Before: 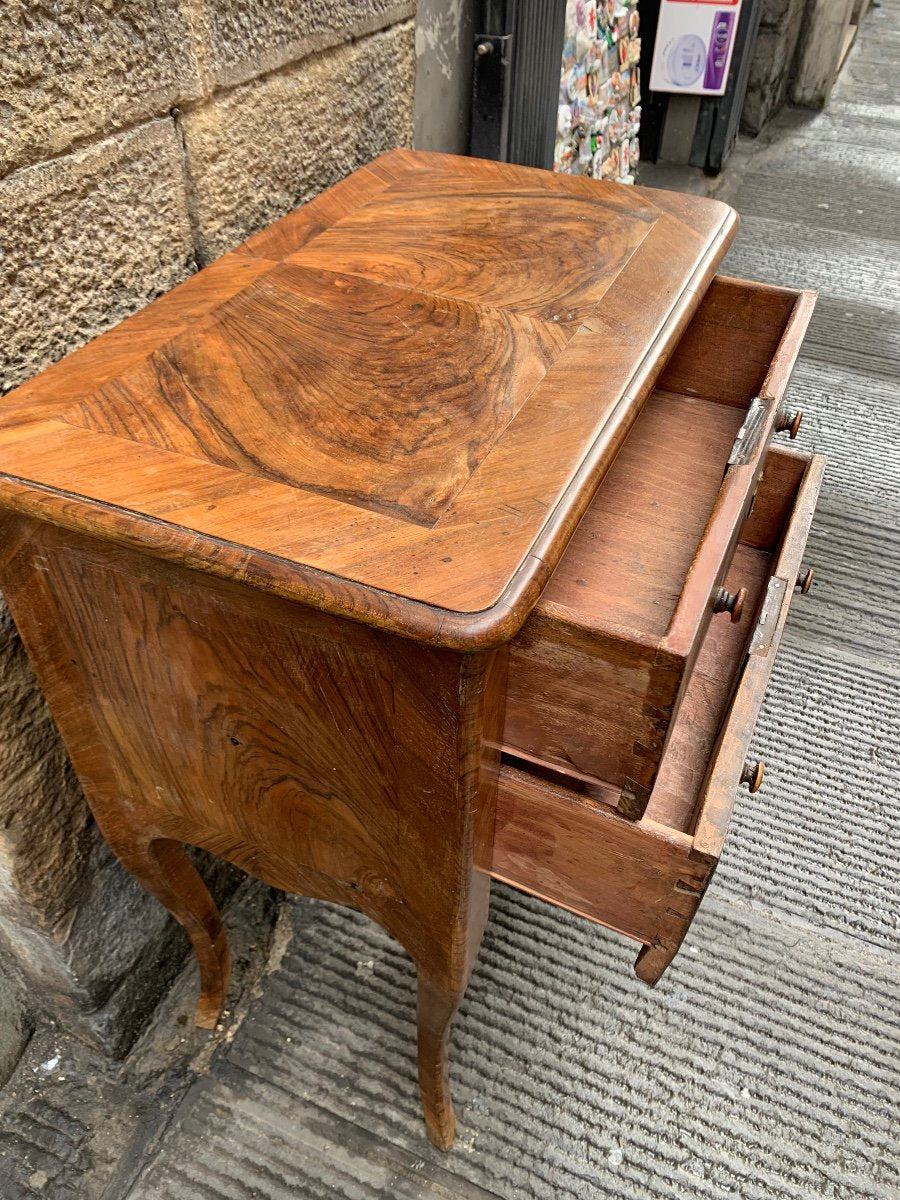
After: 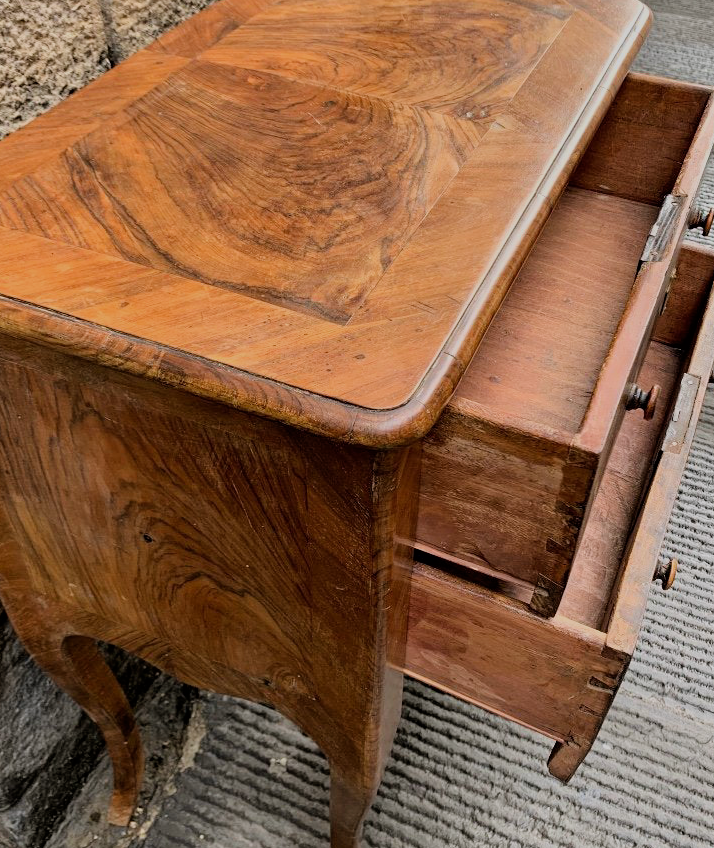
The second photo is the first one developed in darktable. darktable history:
crop: left 9.712%, top 16.928%, right 10.845%, bottom 12.332%
filmic rgb: black relative exposure -7.15 EV, white relative exposure 5.36 EV, hardness 3.02, color science v6 (2022)
white balance: red 1.004, blue 1.024
